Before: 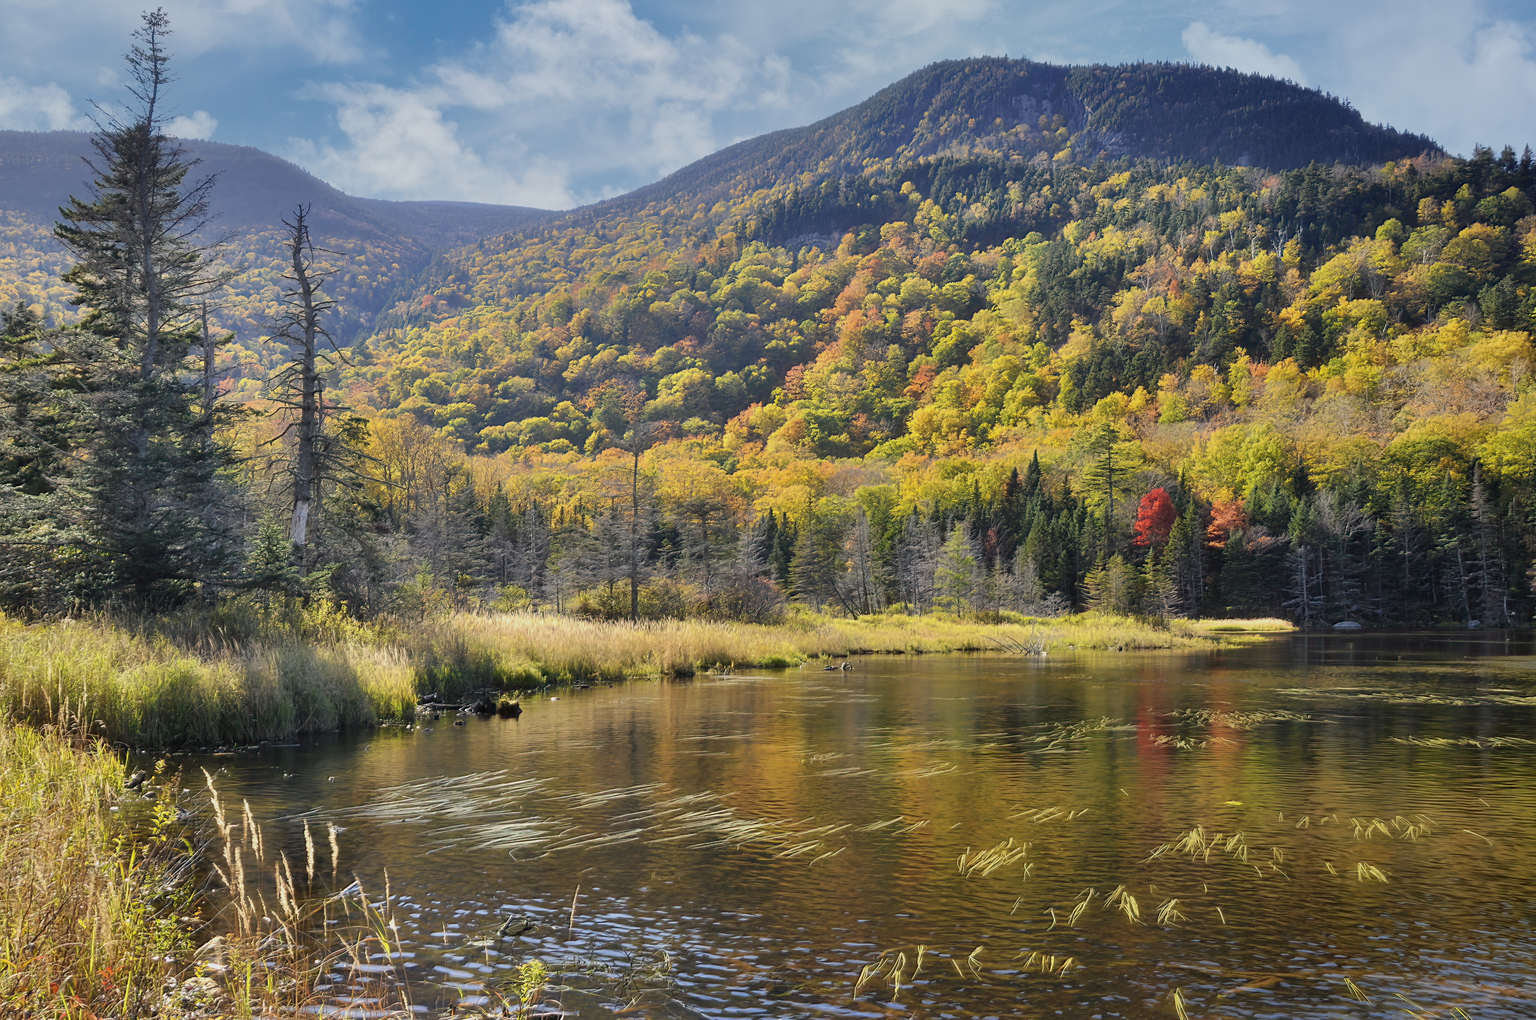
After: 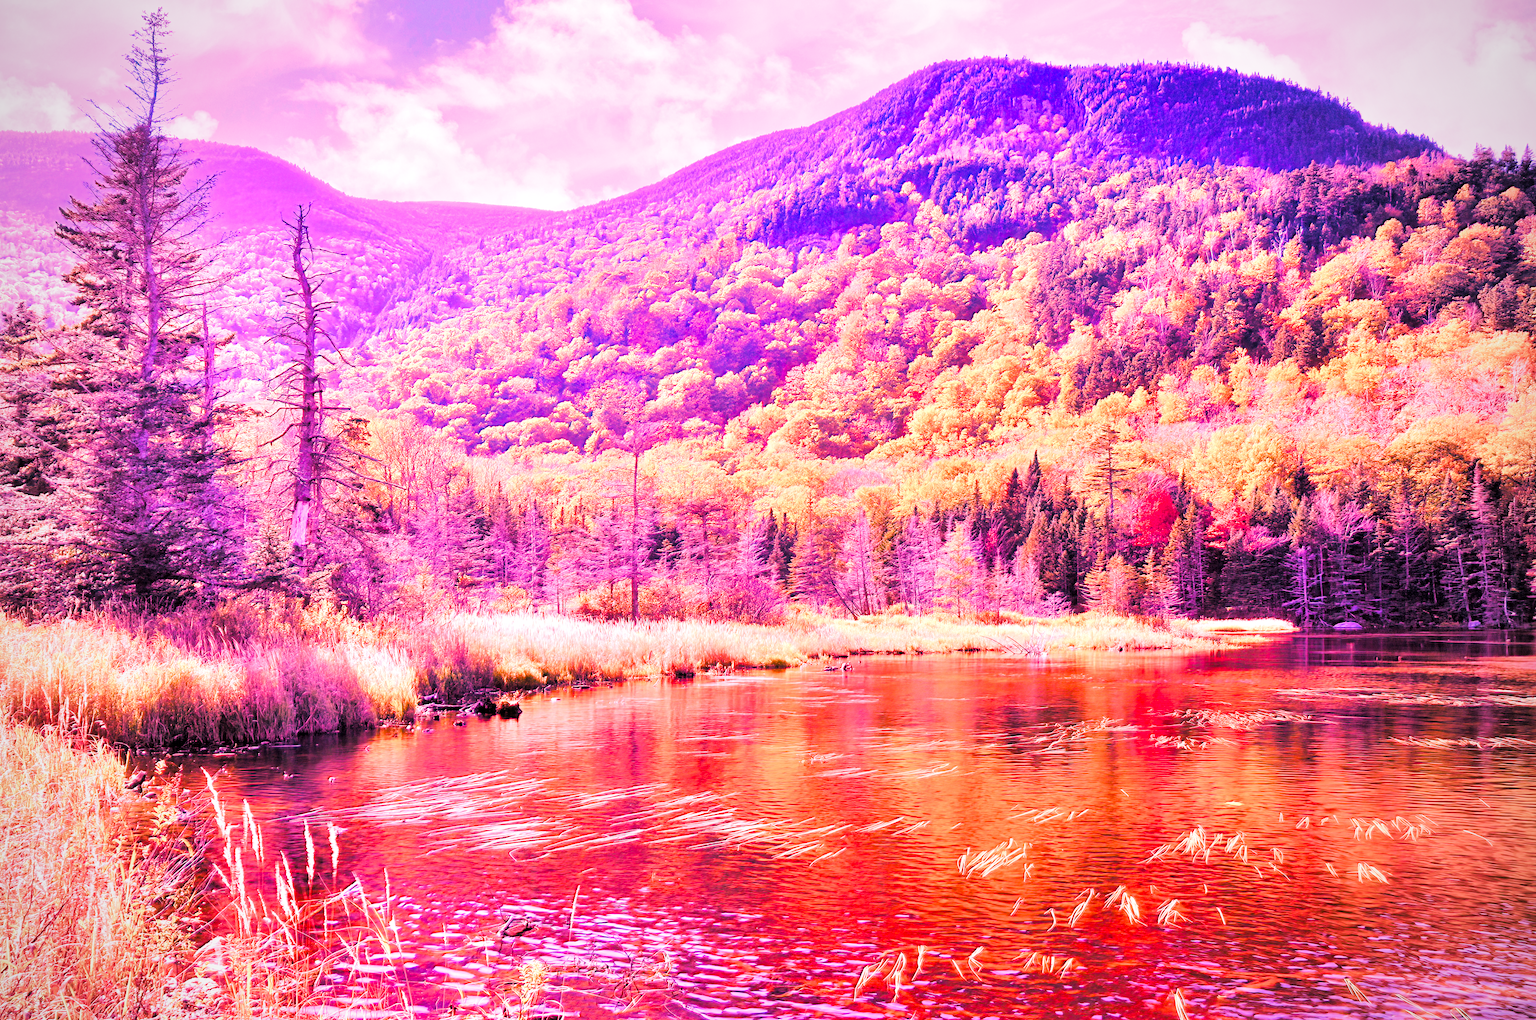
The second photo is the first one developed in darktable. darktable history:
raw chromatic aberrations: on, module defaults
color balance rgb: perceptual saturation grading › global saturation 25%, perceptual brilliance grading › mid-tones 10%, perceptual brilliance grading › shadows 15%, global vibrance 20%
exposure: black level correction -0.002, exposure 0.54 EV, compensate highlight preservation false
filmic: grey point source 18, black point source -8.65, white point source 2.45, grey point target 18, white point target 100, output power 2.2, latitude stops 2, contrast 1.5, saturation 100, global saturation 100
filmic rgb: black relative exposure -7.65 EV, white relative exposure 4.56 EV, hardness 3.61
haze removal: strength 0.29, distance 0.25, compatibility mode true, adaptive false
highlight reconstruction: method reconstruct color, iterations 1, diameter of reconstruction 64 px
hot pixels: on, module defaults
lens correction: scale 1.01, crop 1, focal 85, aperture 2.8, distance 10.02, camera "Canon EOS RP", lens "Canon RF 85mm F2 MACRO IS STM"
raw denoise: x [[0, 0.25, 0.5, 0.75, 1] ×4]
tone equalizer: on, module defaults
vibrance: on, module defaults
vignetting: fall-off radius 60.92%
white balance: red 2.04, blue 1.628
local contrast: mode bilateral grid, contrast 20, coarseness 50, detail 120%, midtone range 0.2
contrast brightness saturation: saturation -0.05
levels: mode automatic, black 0.023%, white 99.97%, levels [0.062, 0.494, 0.925]
velvia: strength 15% | blend: blend mode lighten, opacity 100%; mask: uniform (no mask)
